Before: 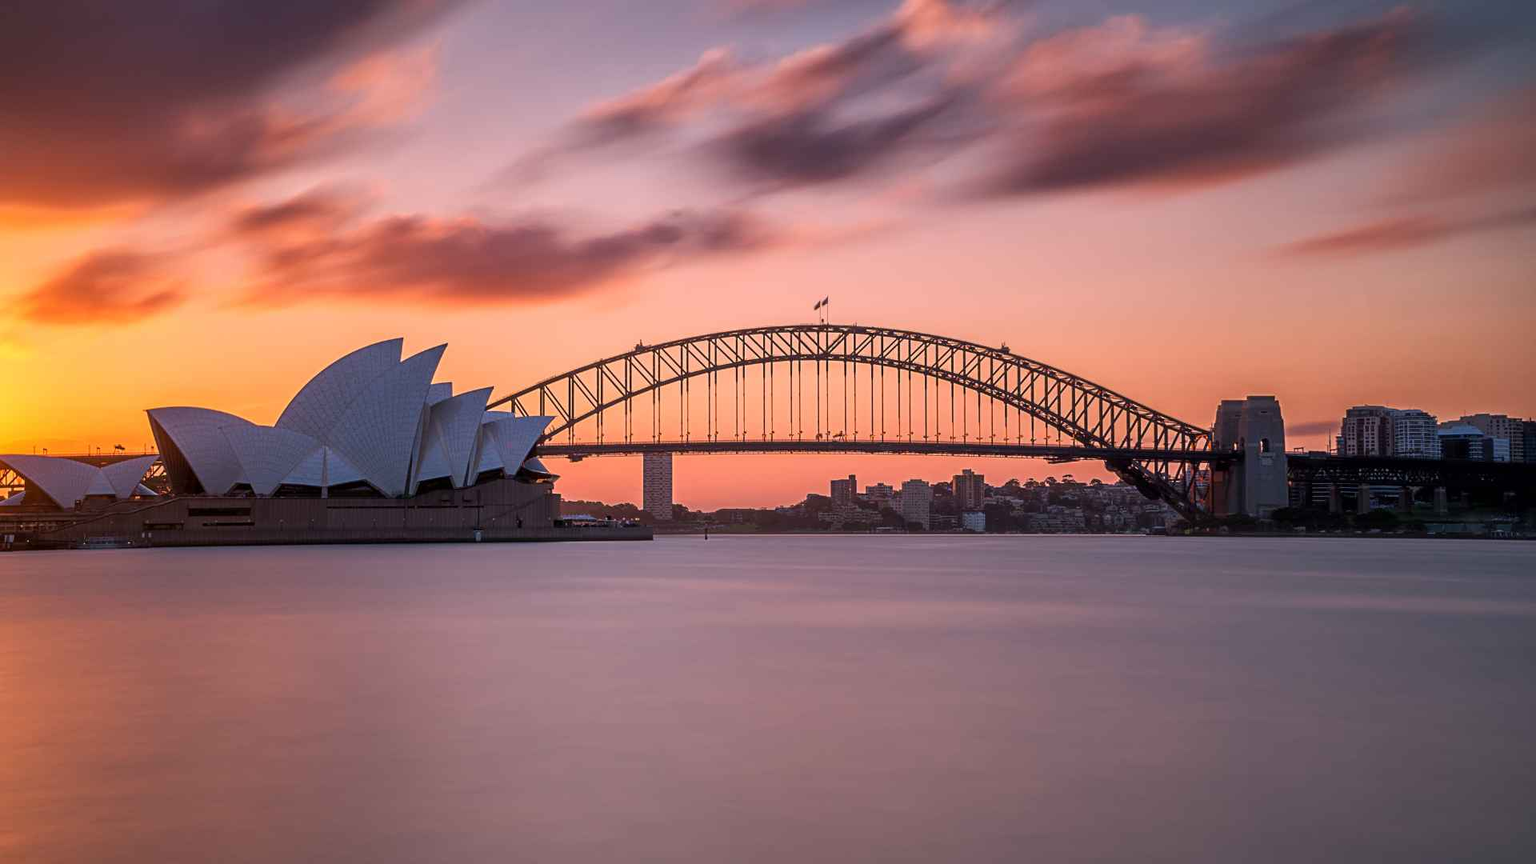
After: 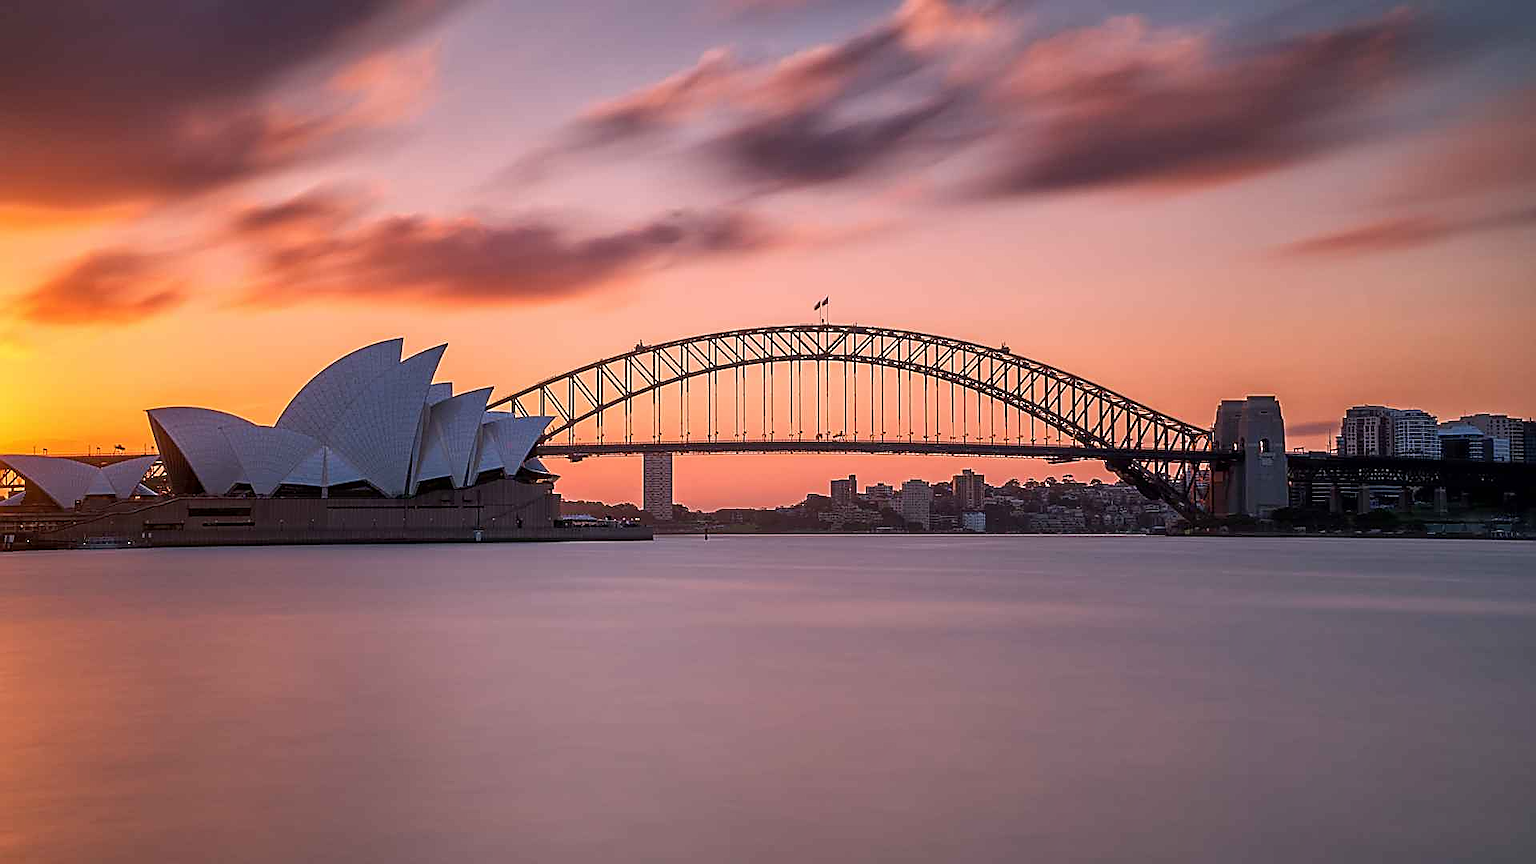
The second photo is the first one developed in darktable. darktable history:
sharpen: radius 1.35, amount 1.241, threshold 0.641
shadows and highlights: radius 266.13, soften with gaussian
